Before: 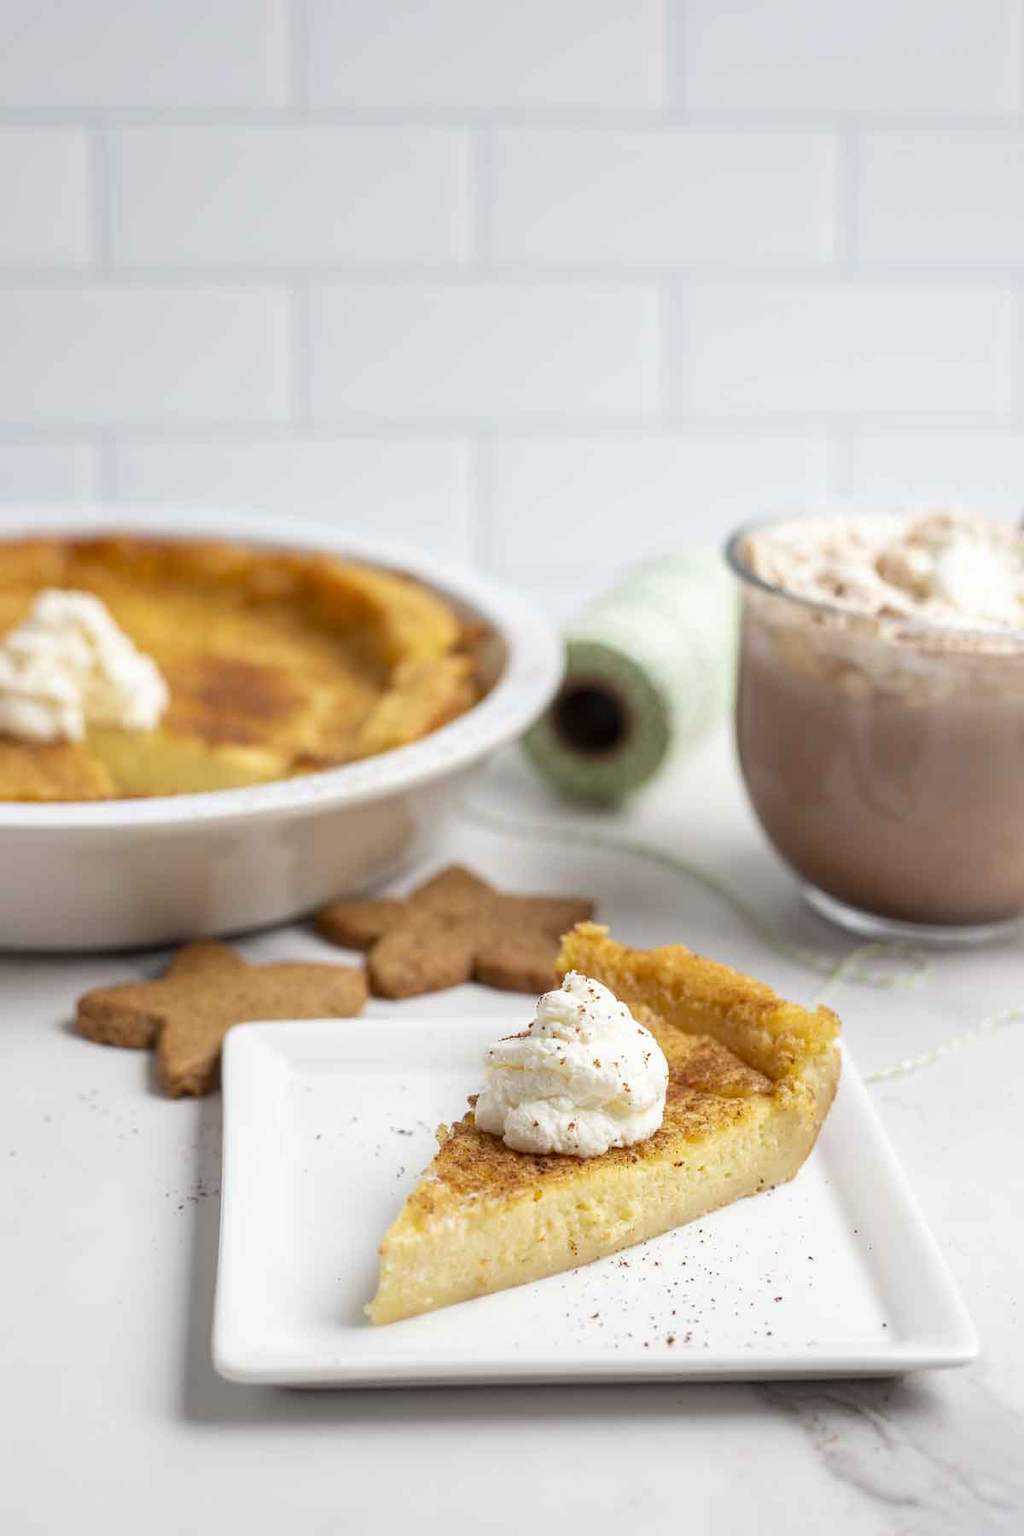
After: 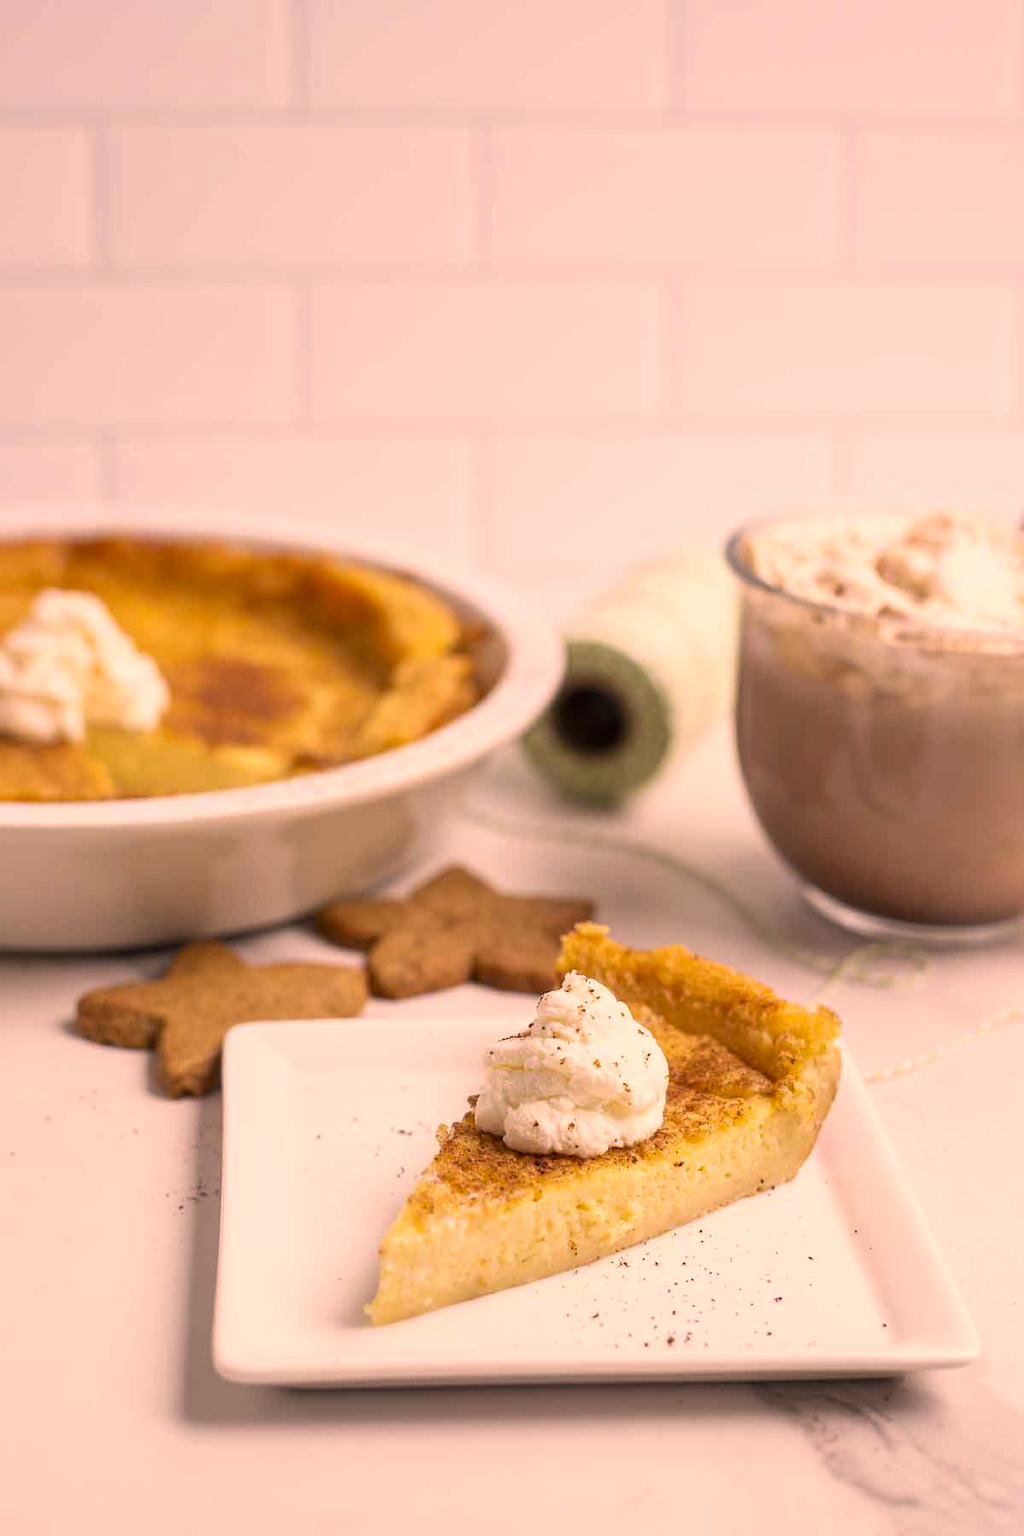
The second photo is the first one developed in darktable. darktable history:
color correction: highlights a* 20.84, highlights b* 19.86
